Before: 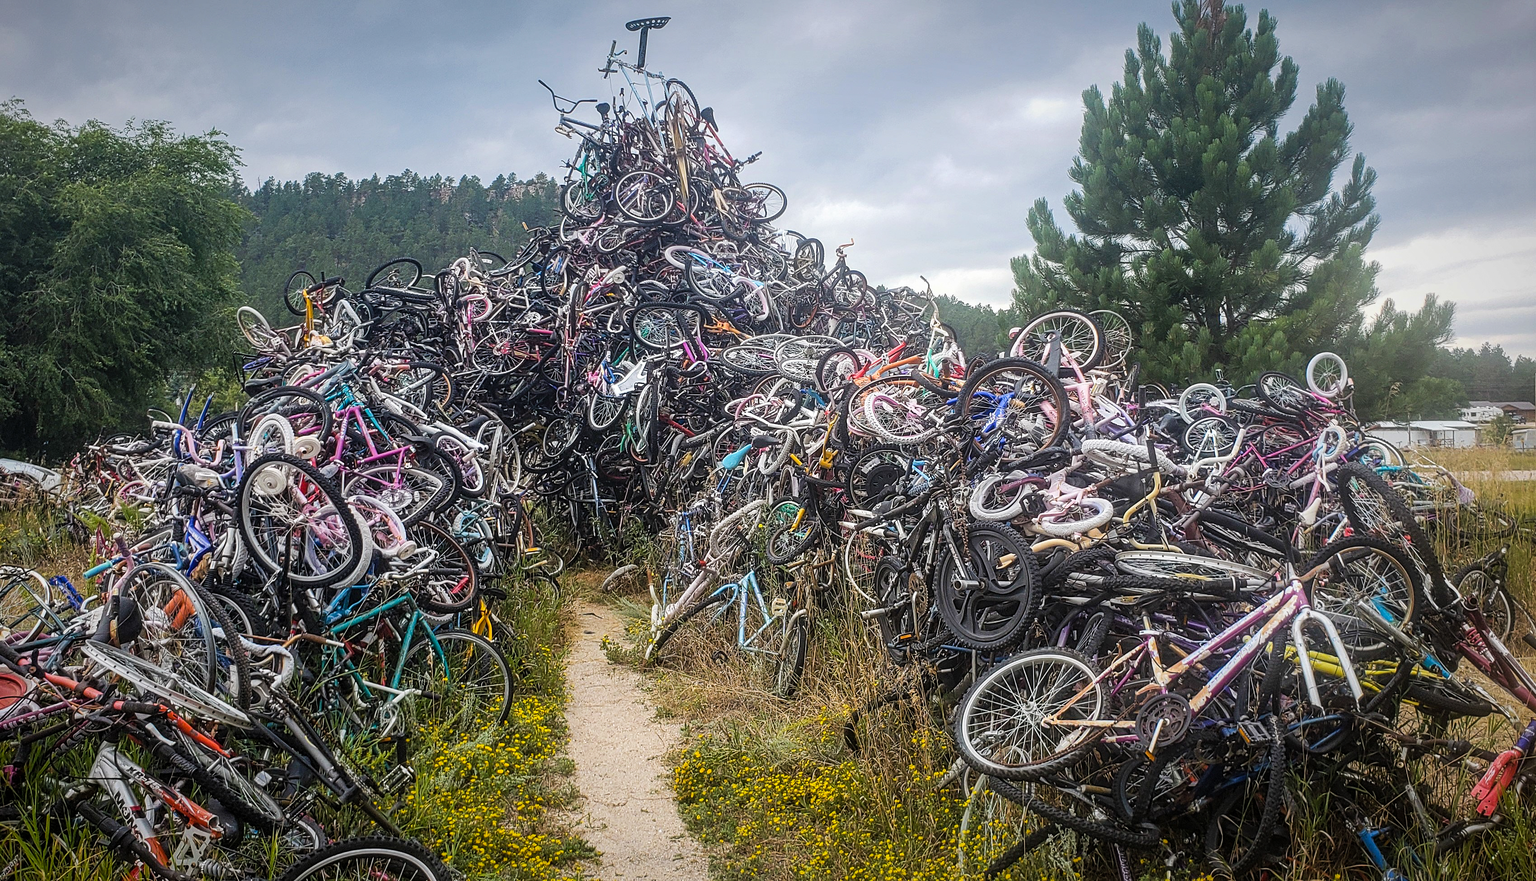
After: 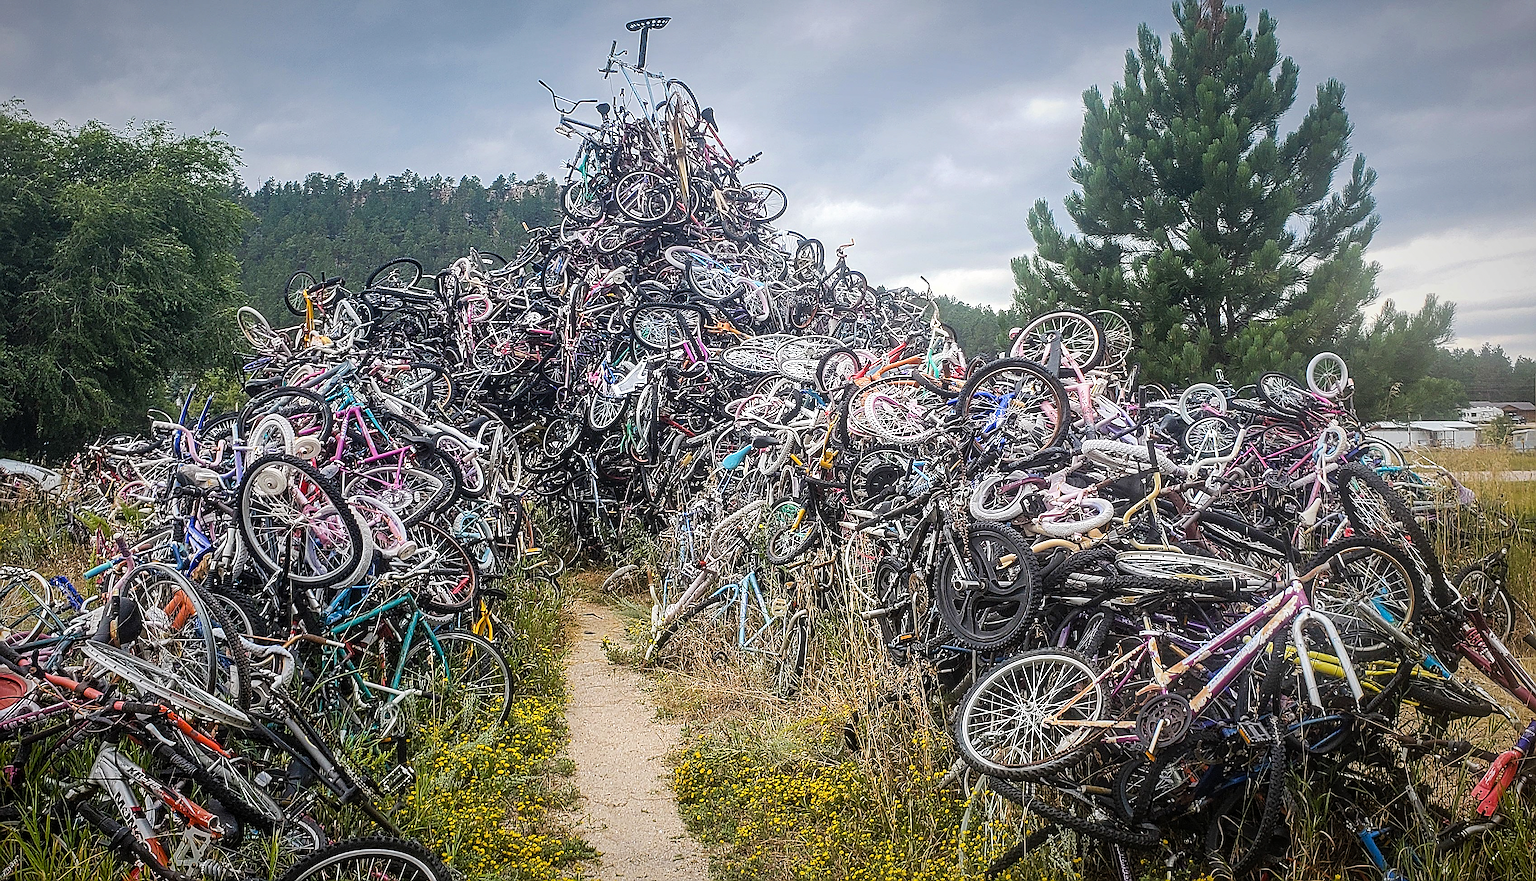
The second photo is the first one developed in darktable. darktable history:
sharpen: radius 1.4, amount 1.25, threshold 0.7
haze removal: strength 0.1, compatibility mode true, adaptive false
